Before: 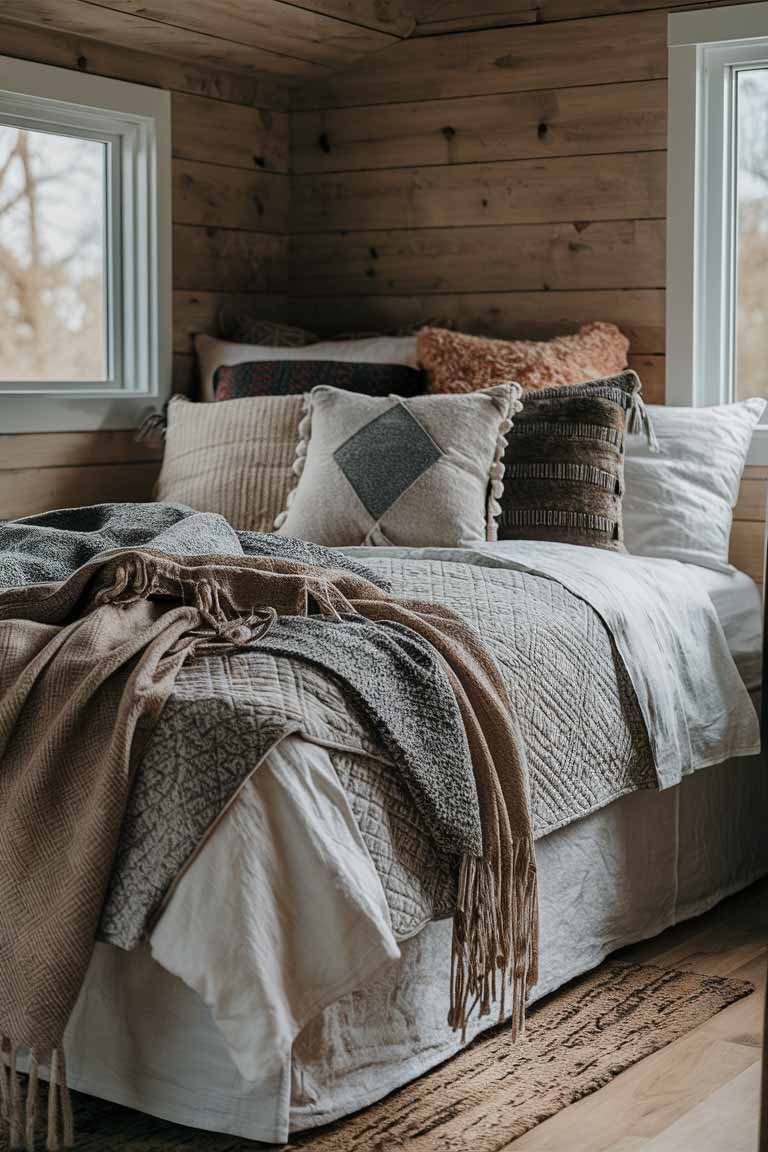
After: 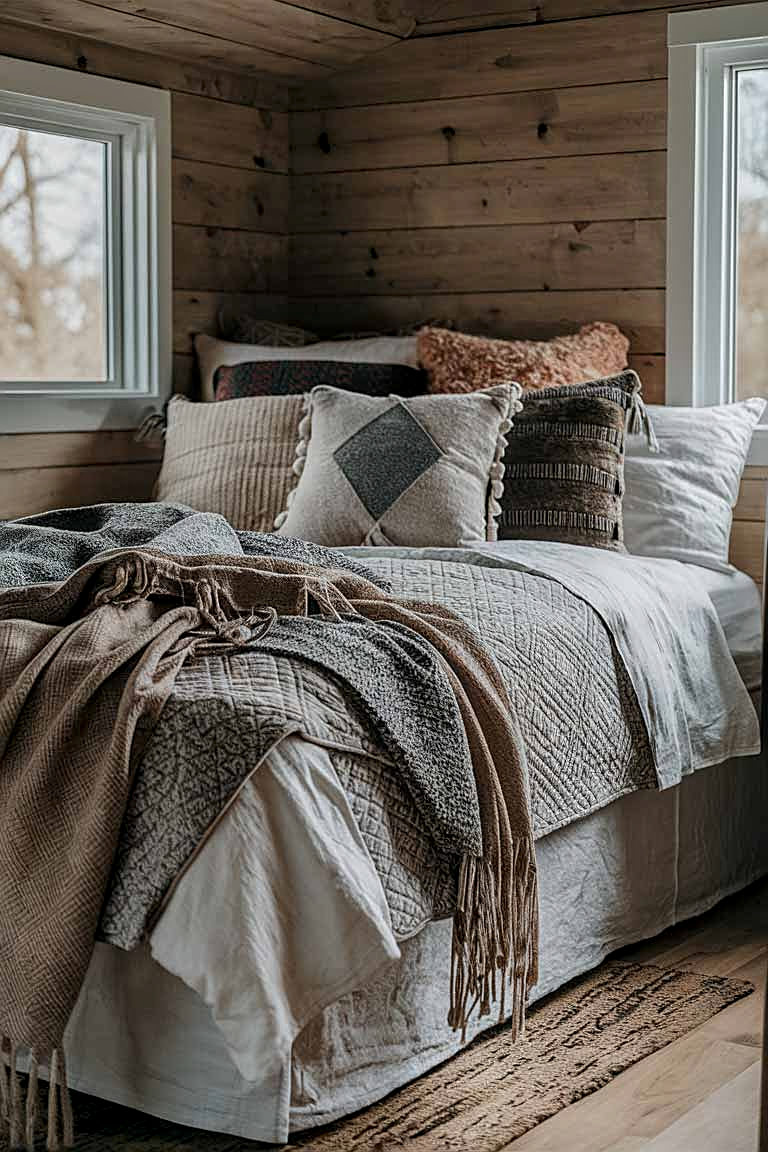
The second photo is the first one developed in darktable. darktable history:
exposure: exposure -0.108 EV, compensate highlight preservation false
sharpen: amount 0.578
local contrast: on, module defaults
